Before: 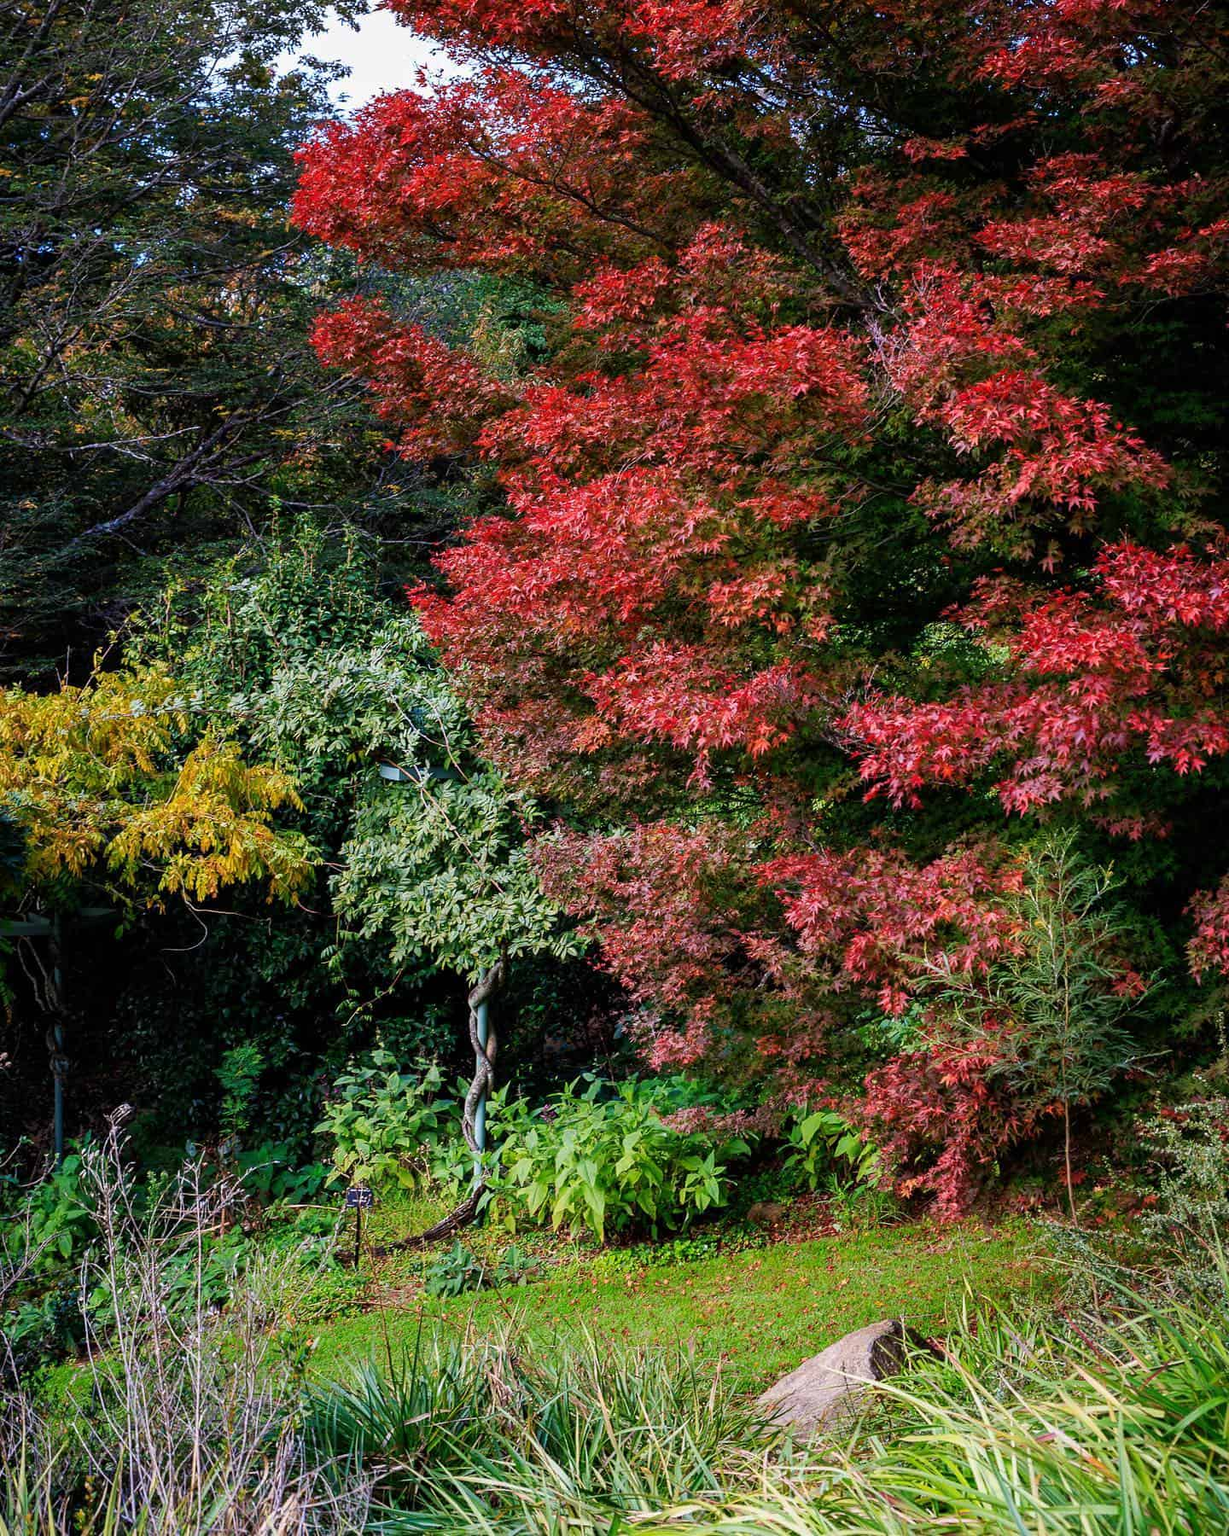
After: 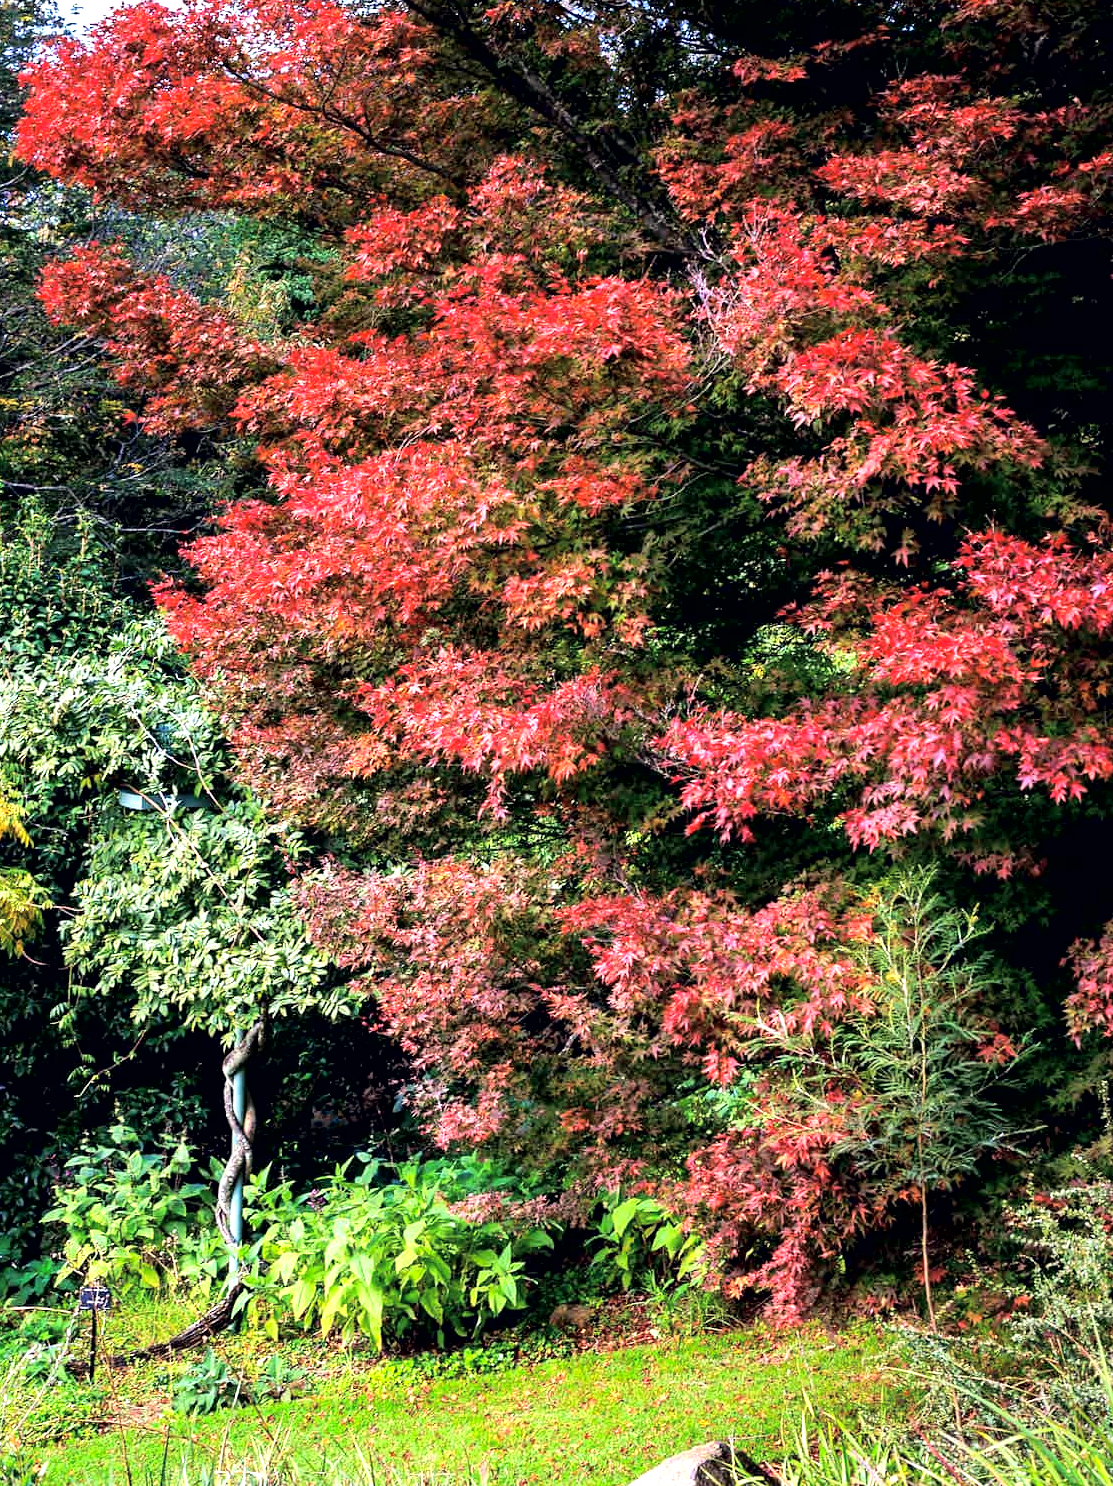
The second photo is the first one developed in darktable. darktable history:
tone curve: curves: ch0 [(0.047, 0) (0.292, 0.352) (0.657, 0.678) (1, 0.958)], color space Lab, independent channels, preserve colors none
crop: left 22.642%, top 5.883%, bottom 11.53%
exposure: black level correction 0, exposure 0.694 EV, compensate highlight preservation false
tone equalizer: -8 EV -0.716 EV, -7 EV -0.689 EV, -6 EV -0.569 EV, -5 EV -0.409 EV, -3 EV 0.405 EV, -2 EV 0.6 EV, -1 EV 0.697 EV, +0 EV 0.758 EV, edges refinement/feathering 500, mask exposure compensation -1.57 EV, preserve details no
color correction: highlights a* 0.318, highlights b* 2.71, shadows a* -0.78, shadows b* -4.33
